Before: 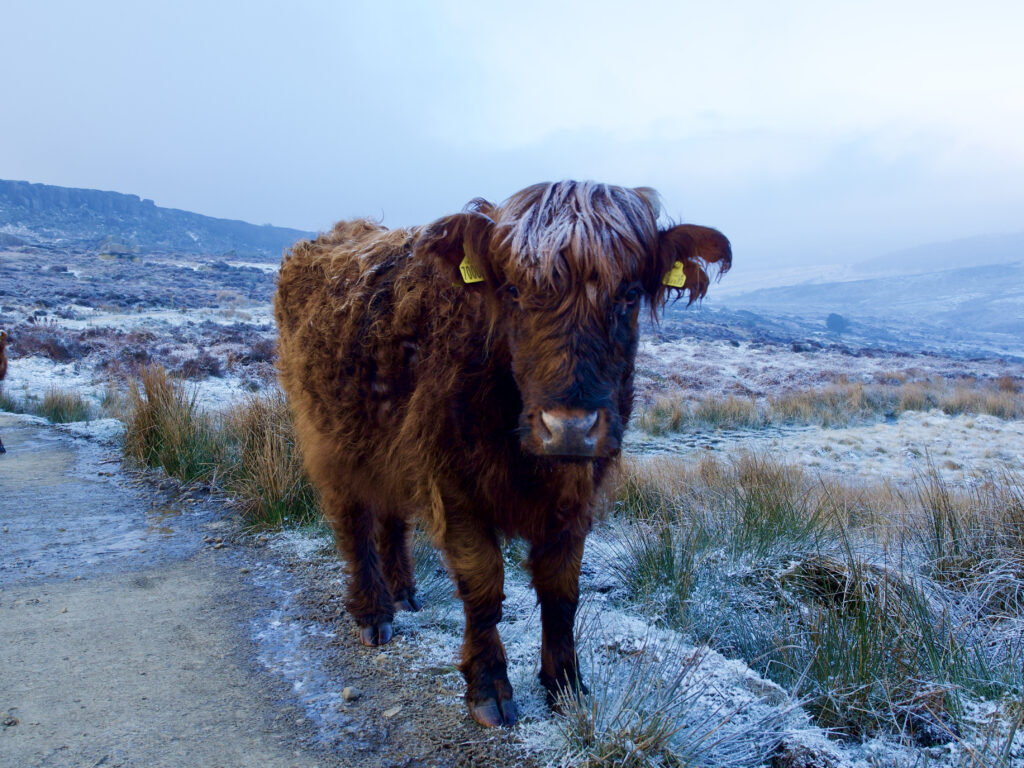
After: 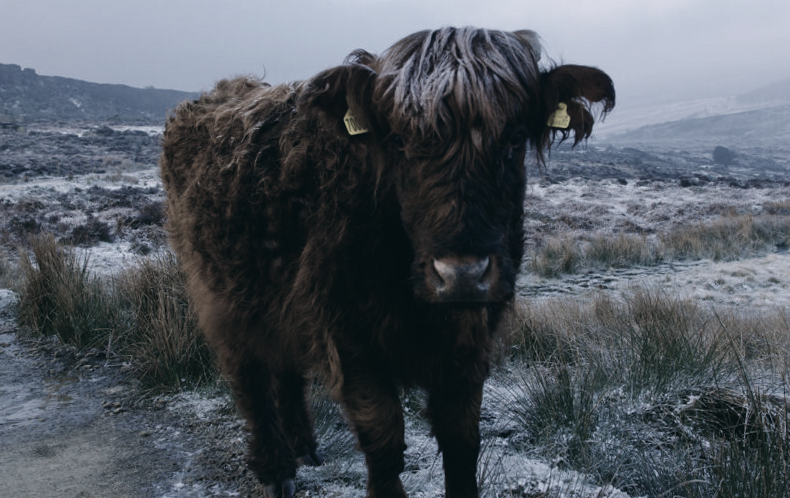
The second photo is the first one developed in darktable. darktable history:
rotate and perspective: rotation -3°, crop left 0.031, crop right 0.968, crop top 0.07, crop bottom 0.93
color zones: curves: ch1 [(0, 0.153) (0.143, 0.15) (0.286, 0.151) (0.429, 0.152) (0.571, 0.152) (0.714, 0.151) (0.857, 0.151) (1, 0.153)]
color balance: lift [1.016, 0.983, 1, 1.017], gamma [0.78, 1.018, 1.043, 0.957], gain [0.786, 1.063, 0.937, 1.017], input saturation 118.26%, contrast 13.43%, contrast fulcrum 21.62%, output saturation 82.76%
crop: left 9.712%, top 16.928%, right 10.845%, bottom 12.332%
